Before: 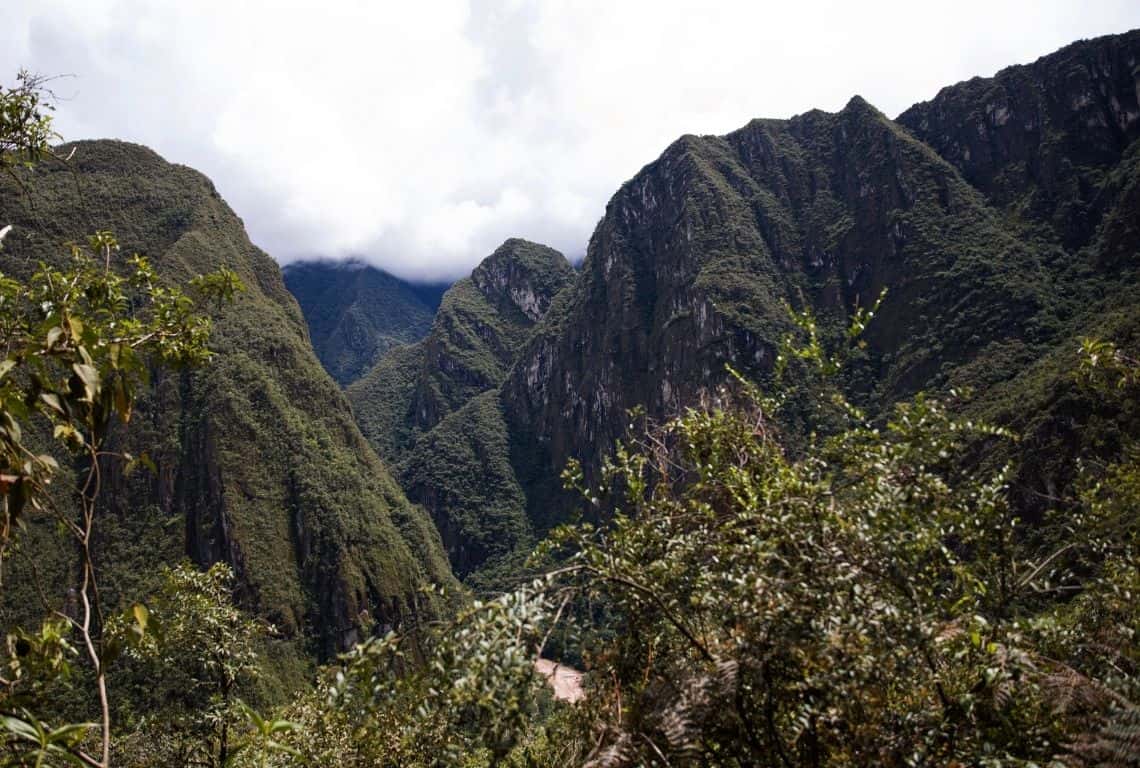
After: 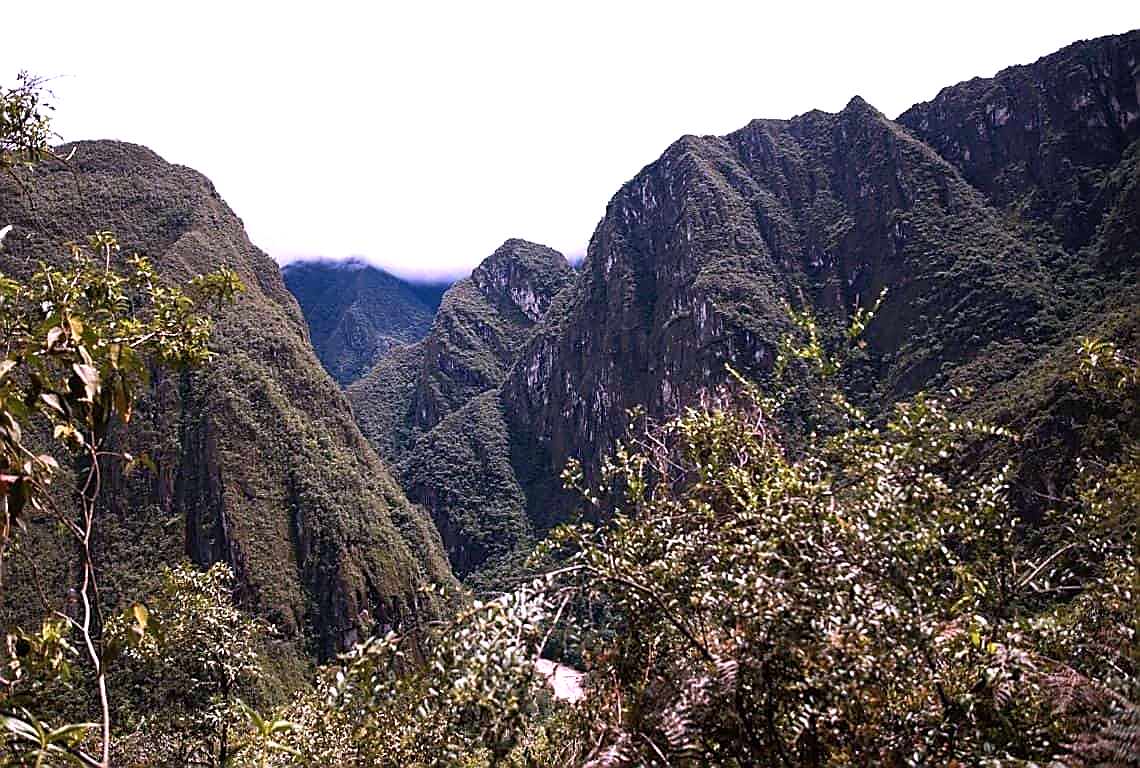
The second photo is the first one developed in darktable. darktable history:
color correction: highlights a* 15.61, highlights b* -20.88
sharpen: radius 1.409, amount 1.26, threshold 0.665
color balance rgb: perceptual saturation grading › global saturation 0.207%, perceptual brilliance grading › global brilliance 24.838%, global vibrance 9.542%
